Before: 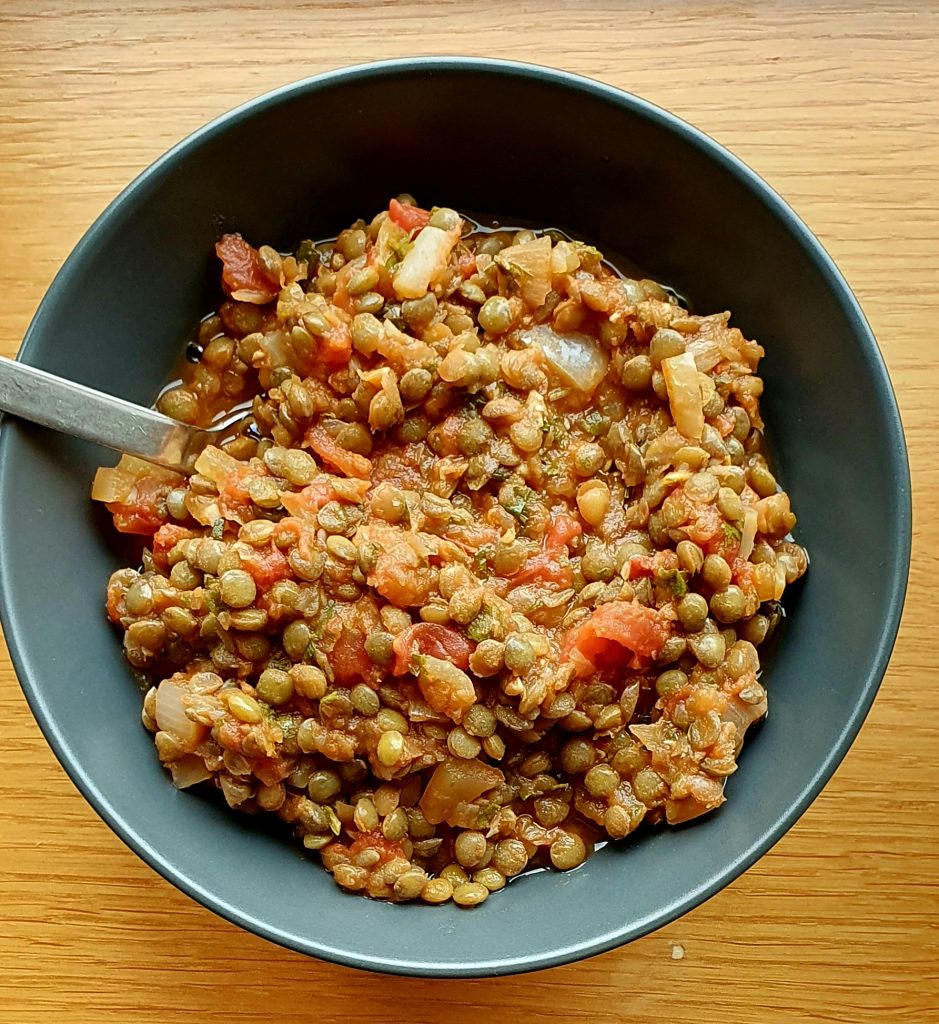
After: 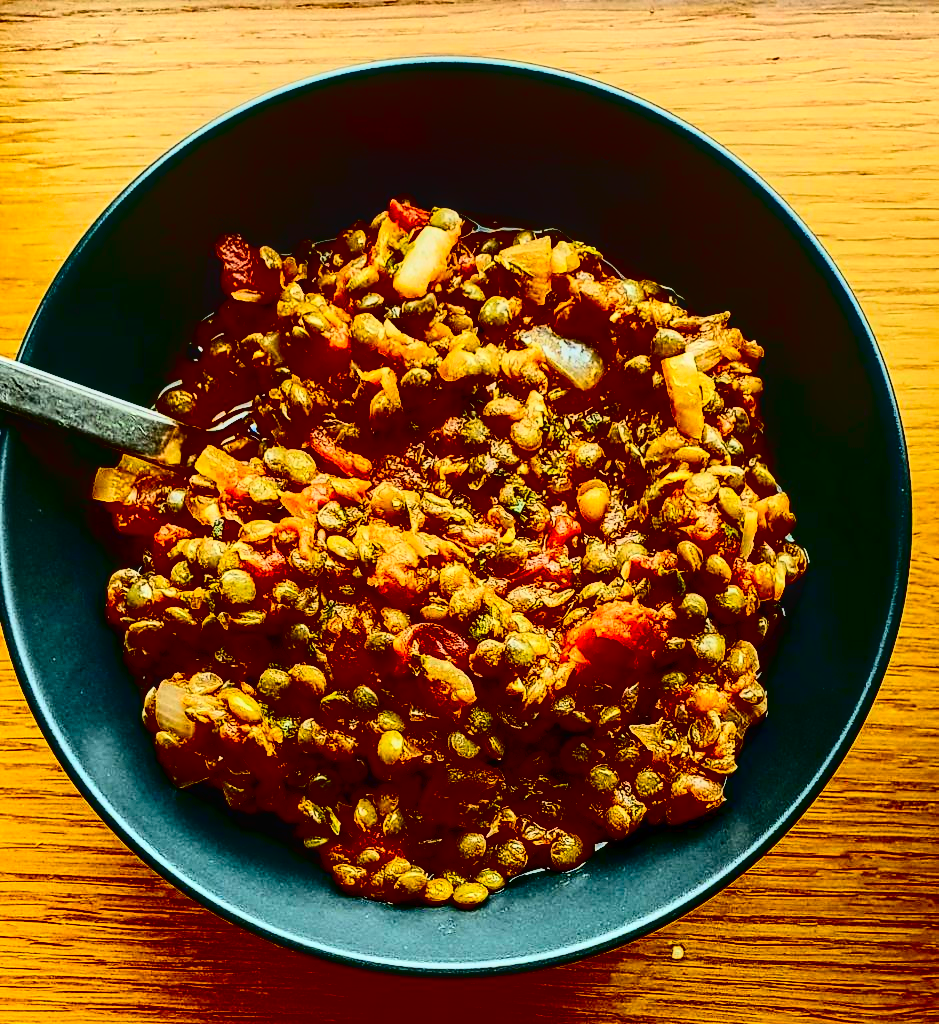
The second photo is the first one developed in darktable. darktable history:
contrast brightness saturation: contrast 0.77, brightness -1, saturation 1
local contrast: on, module defaults
